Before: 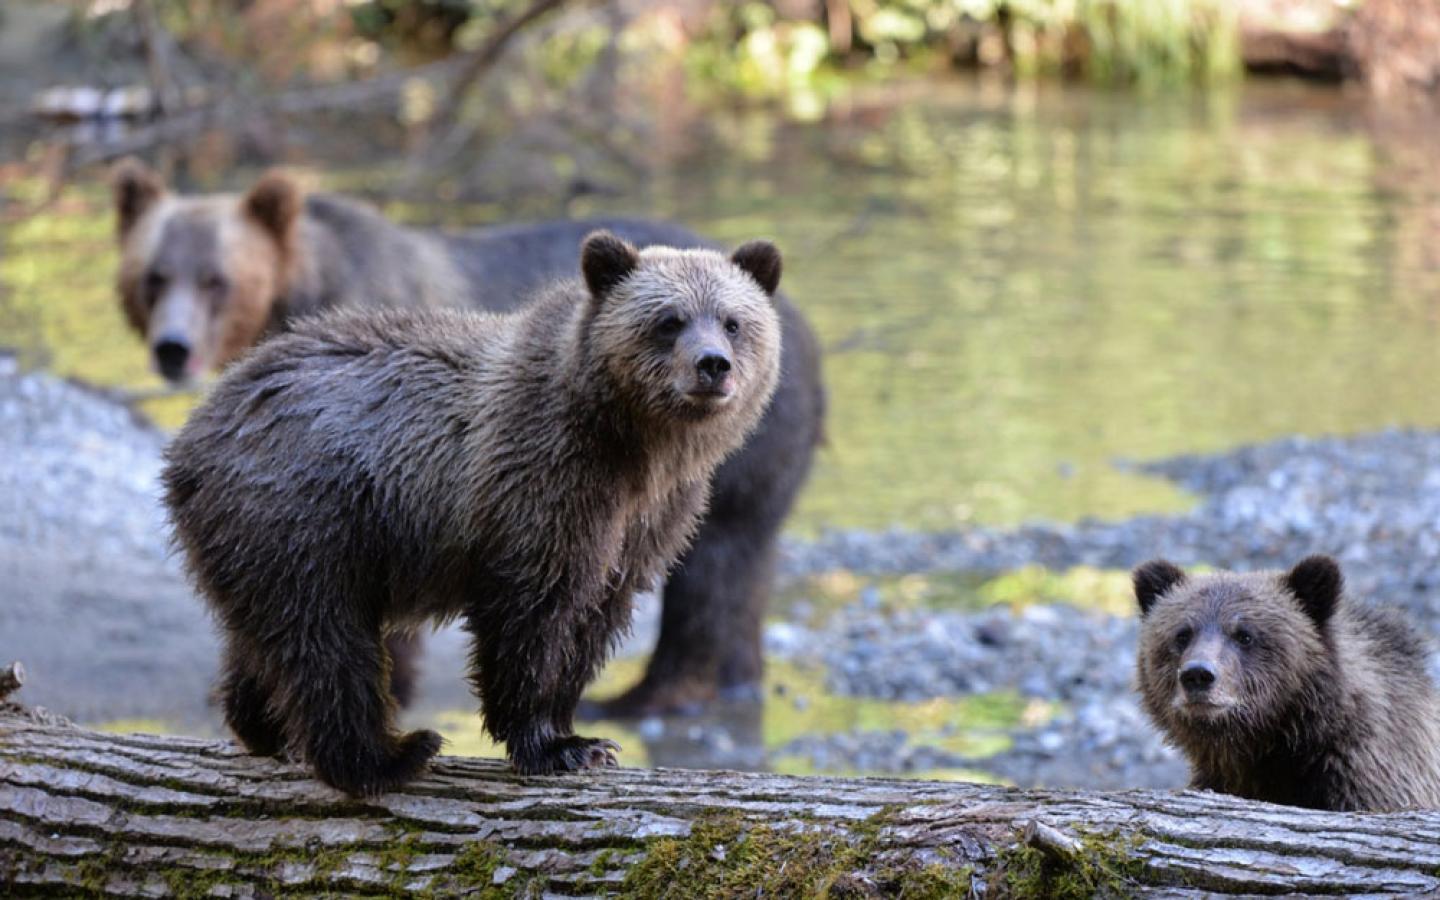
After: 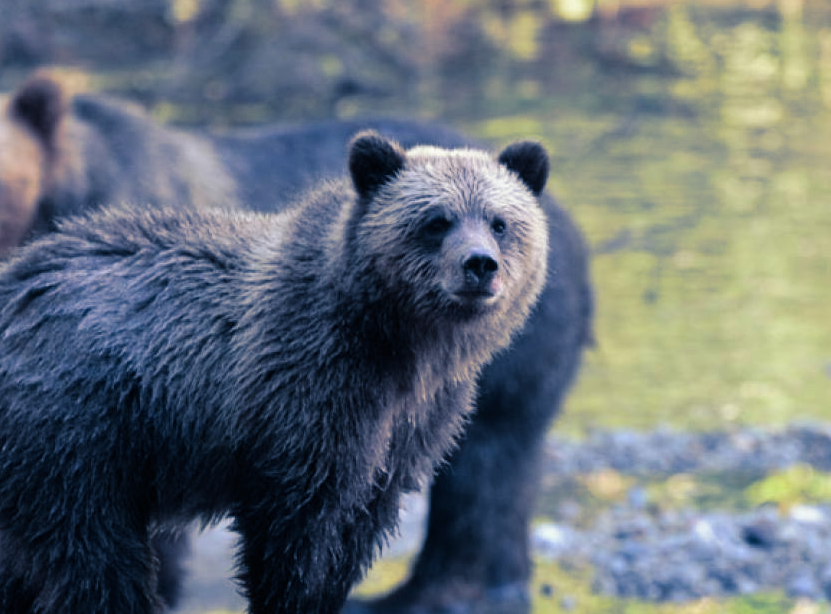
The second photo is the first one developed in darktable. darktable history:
split-toning: shadows › hue 226.8°, shadows › saturation 0.84
crop: left 16.202%, top 11.208%, right 26.045%, bottom 20.557%
